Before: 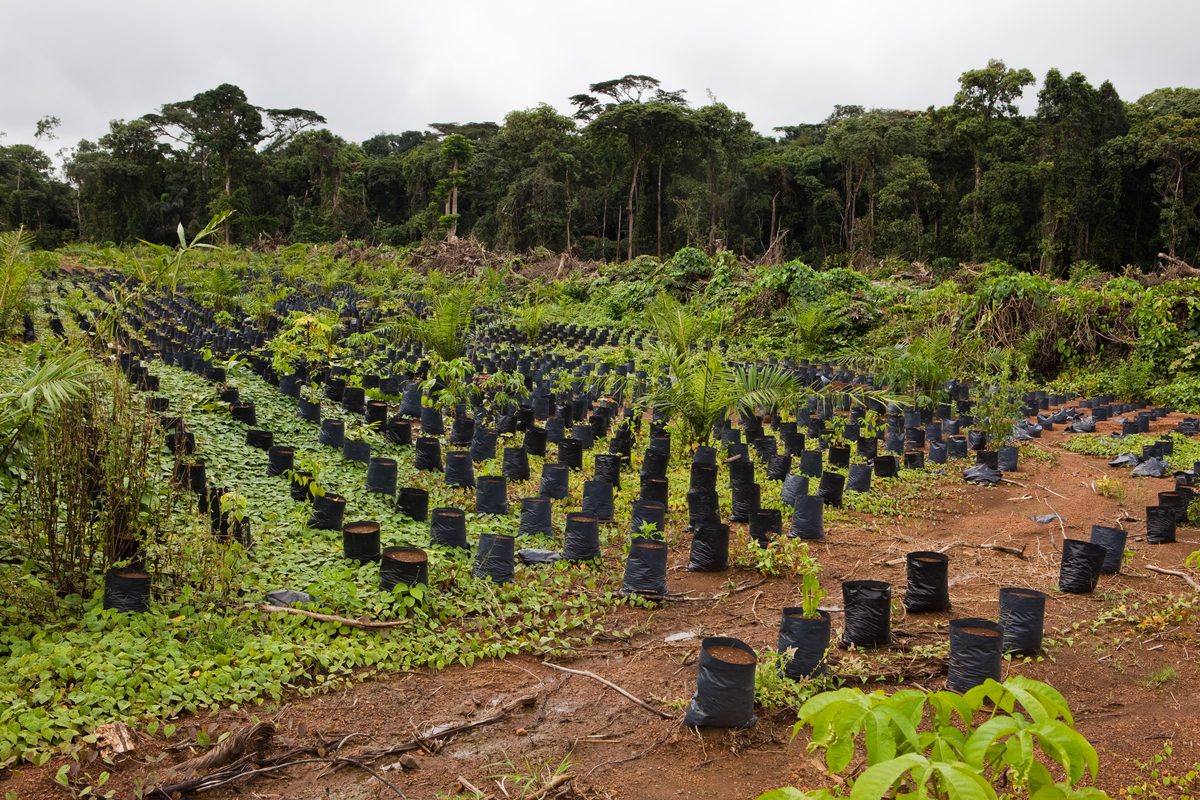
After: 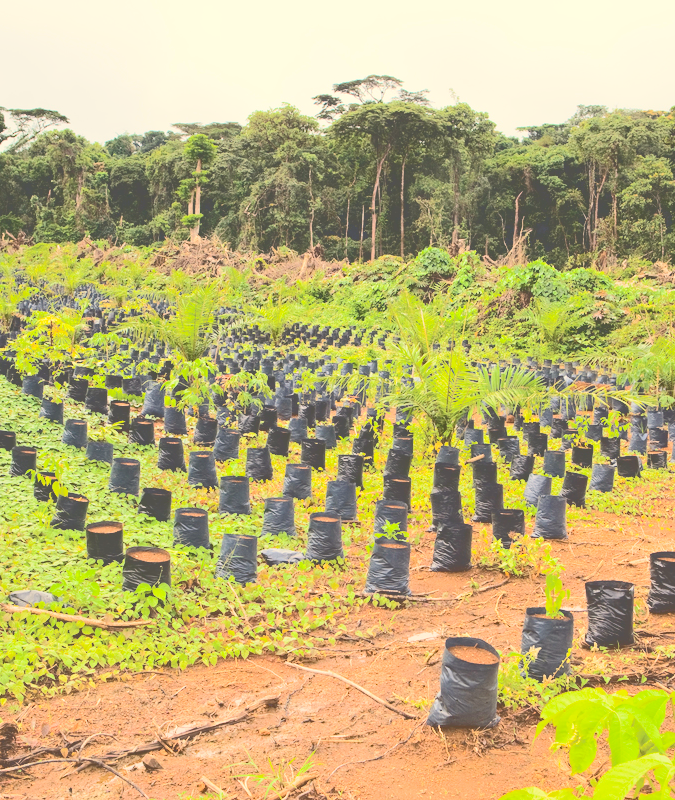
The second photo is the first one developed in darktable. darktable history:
tone curve: curves: ch0 [(0, 0.23) (0.125, 0.207) (0.245, 0.227) (0.736, 0.695) (1, 0.824)], color space Lab, independent channels, preserve colors none
global tonemap: drago (0.7, 100)
contrast brightness saturation: saturation -0.17
haze removal: compatibility mode true, adaptive false
white balance: red 1.029, blue 0.92
crop: left 21.496%, right 22.254%
exposure: exposure 2.25 EV, compensate highlight preservation false
